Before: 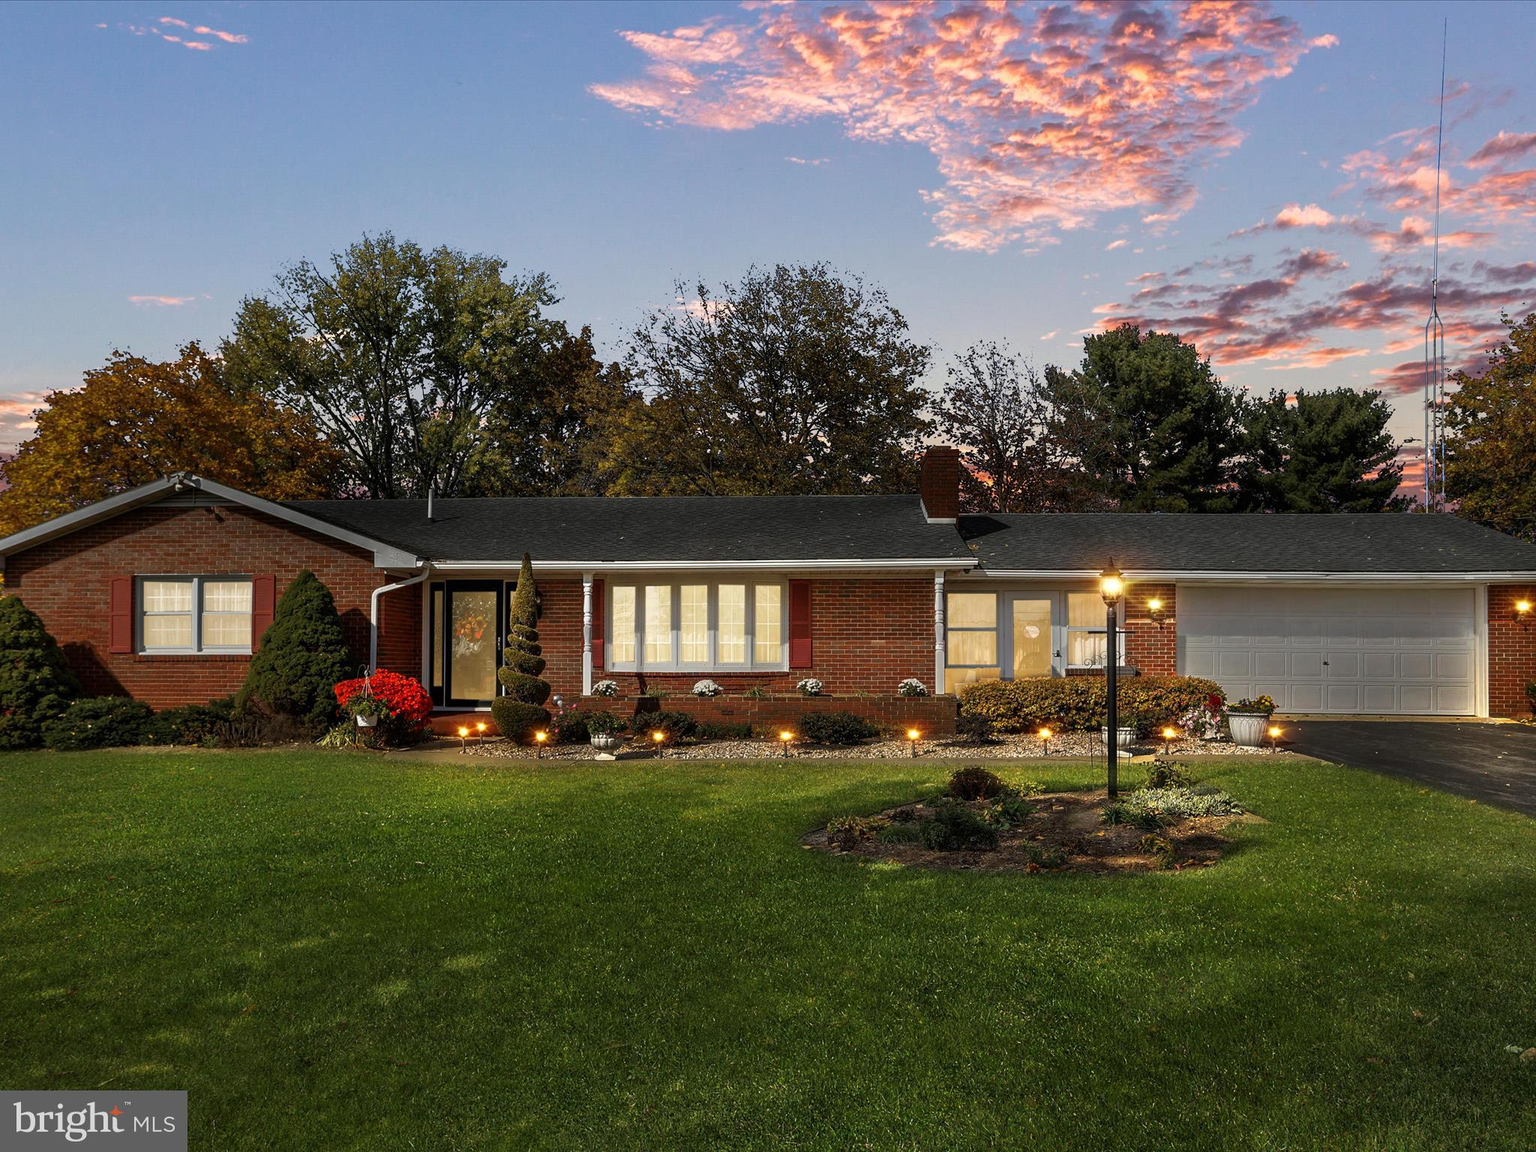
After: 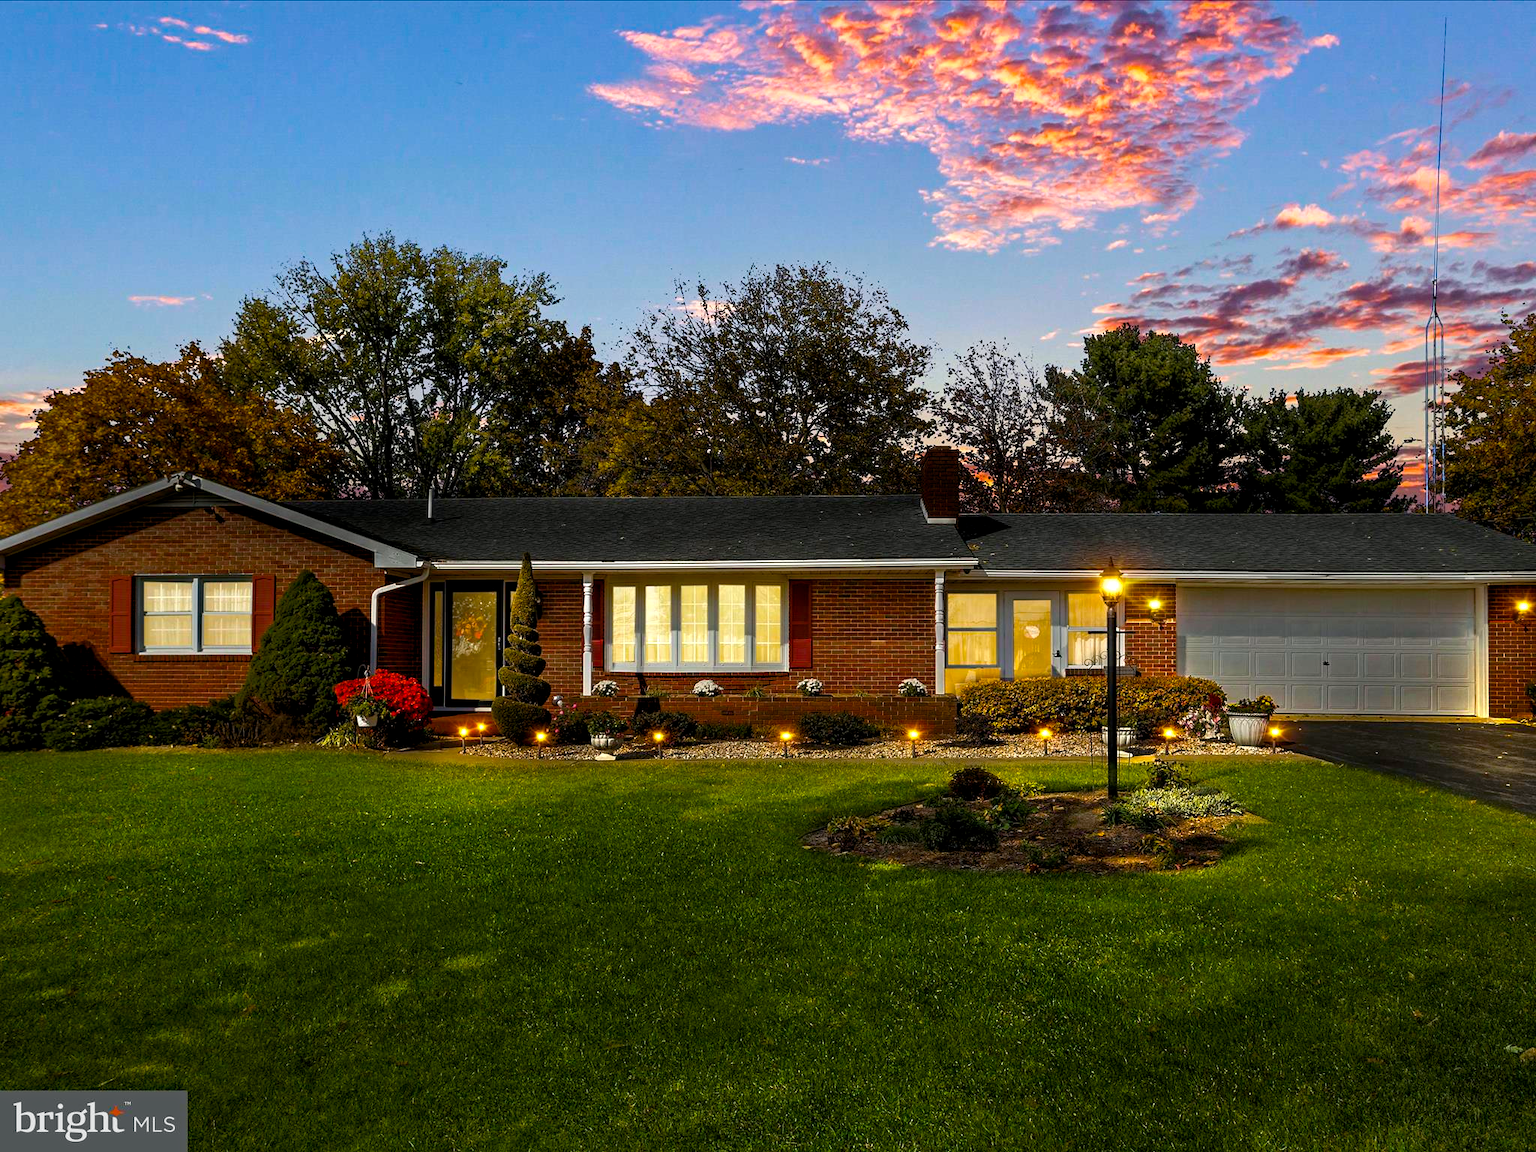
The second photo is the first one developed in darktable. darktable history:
color balance rgb: global offset › luminance -0.513%, perceptual saturation grading › global saturation 30.345%, global vibrance 30.447%, contrast 9.605%
haze removal: compatibility mode true, adaptive false
